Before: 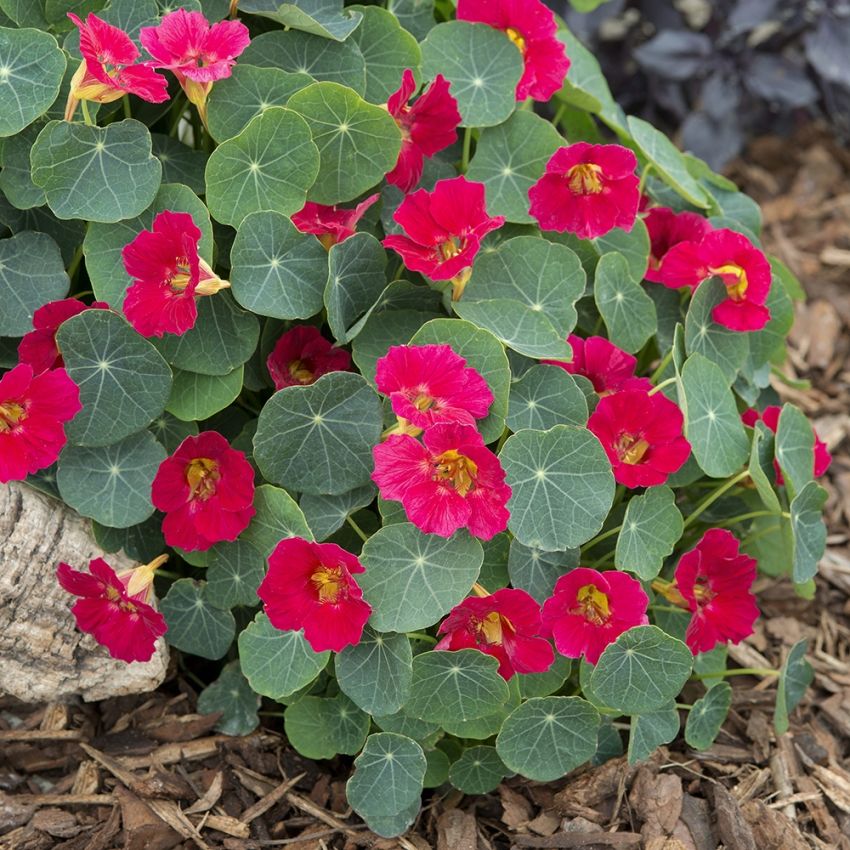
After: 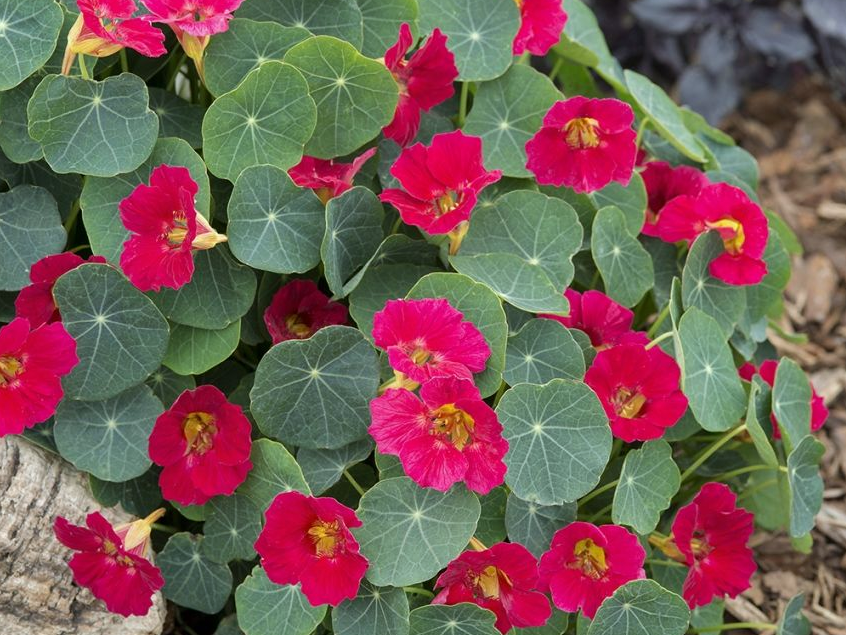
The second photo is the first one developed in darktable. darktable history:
white balance: red 0.988, blue 1.017
crop: left 0.387%, top 5.469%, bottom 19.809%
shadows and highlights: shadows 20.91, highlights -82.73, soften with gaussian
